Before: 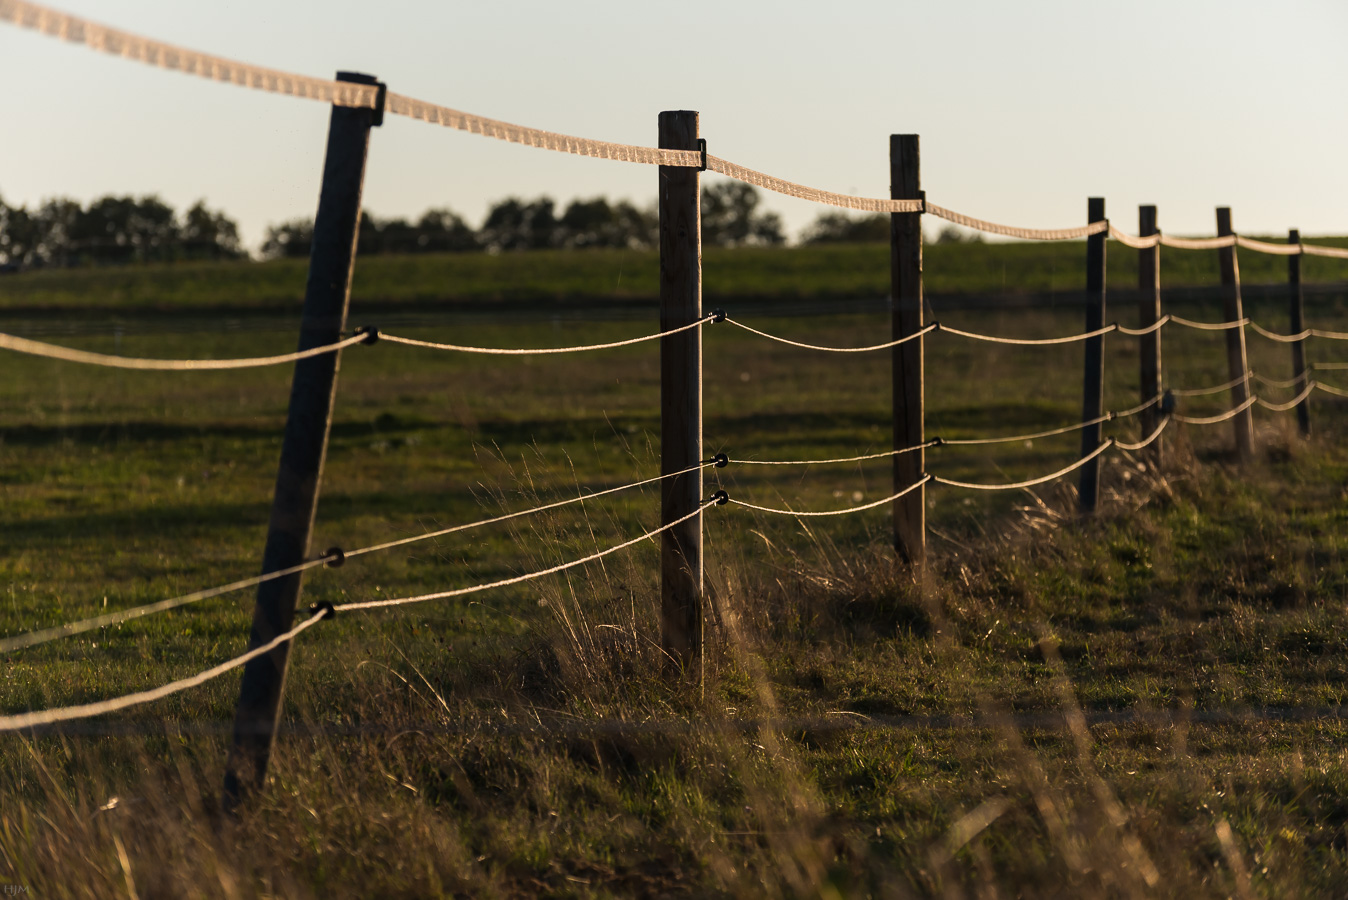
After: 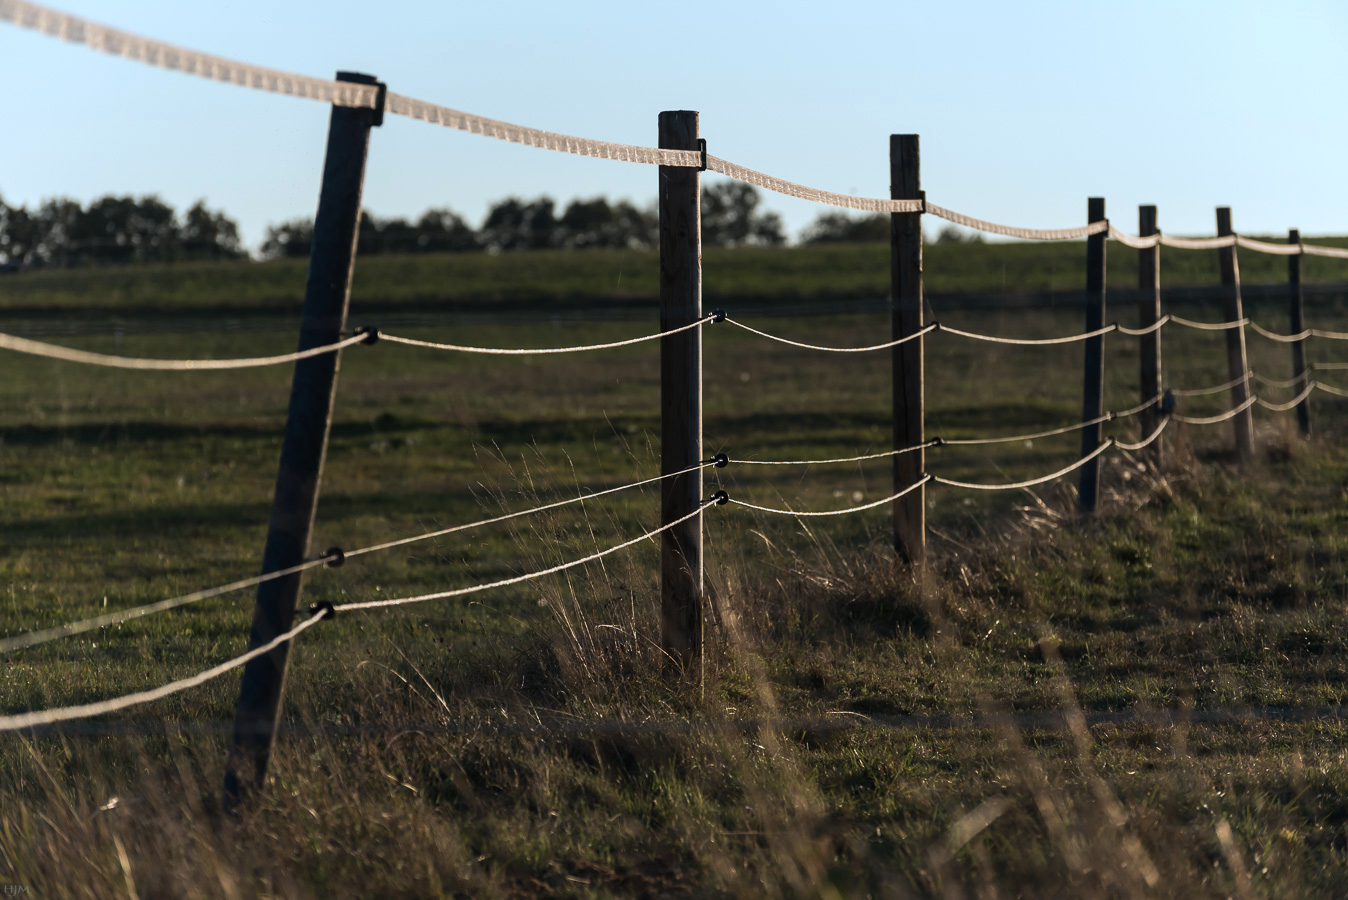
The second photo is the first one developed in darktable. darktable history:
color calibration: output R [1.063, -0.012, -0.003, 0], output G [0, 1.022, 0.021, 0], output B [-0.079, 0.047, 1, 0], illuminant custom, x 0.389, y 0.387, temperature 3838.64 K
color zones: curves: ch0 [(0, 0.5) (0.143, 0.5) (0.286, 0.5) (0.429, 0.504) (0.571, 0.5) (0.714, 0.509) (0.857, 0.5) (1, 0.5)]; ch1 [(0, 0.425) (0.143, 0.425) (0.286, 0.375) (0.429, 0.405) (0.571, 0.5) (0.714, 0.47) (0.857, 0.425) (1, 0.435)]; ch2 [(0, 0.5) (0.143, 0.5) (0.286, 0.5) (0.429, 0.517) (0.571, 0.5) (0.714, 0.51) (0.857, 0.5) (1, 0.5)]
